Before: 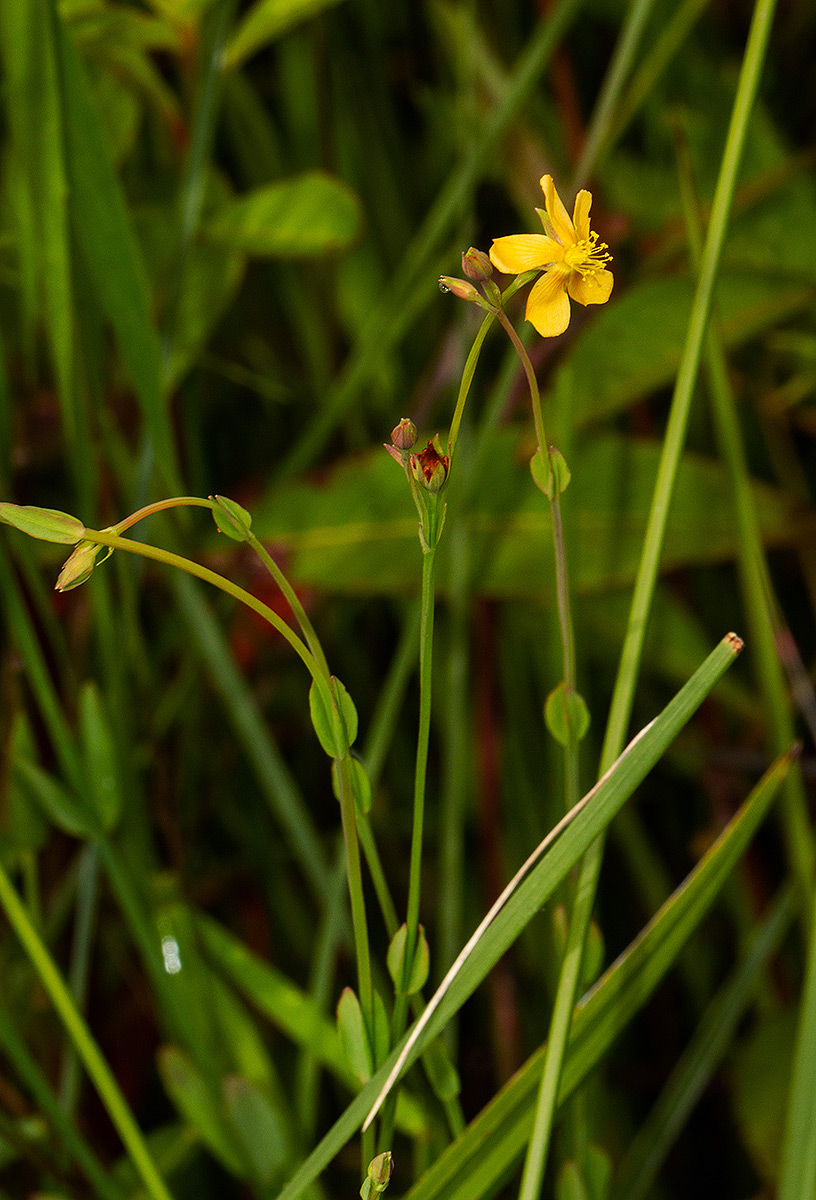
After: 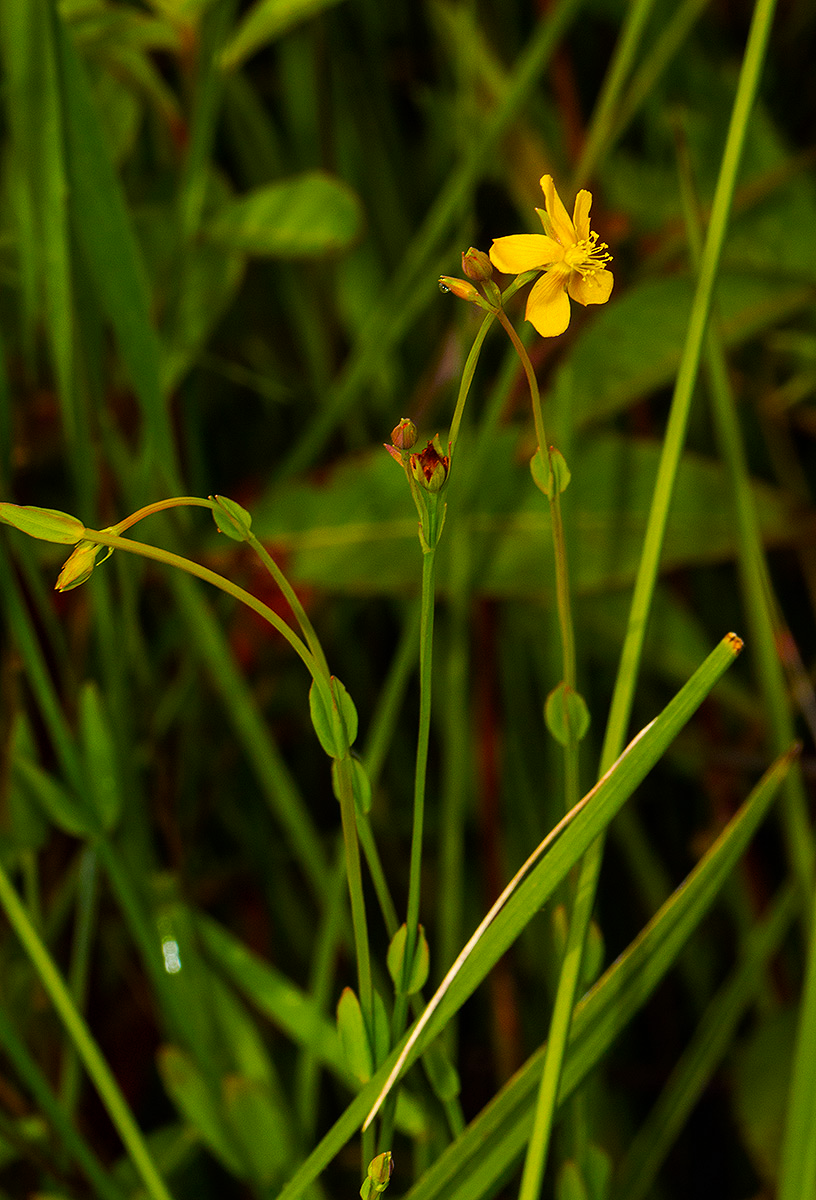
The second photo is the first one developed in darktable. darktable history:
color balance rgb: power › luminance -3.638%, power › hue 141.77°, linear chroma grading › shadows -29.74%, linear chroma grading › global chroma 34.826%, perceptual saturation grading › global saturation 29.835%, global vibrance 8.613%
